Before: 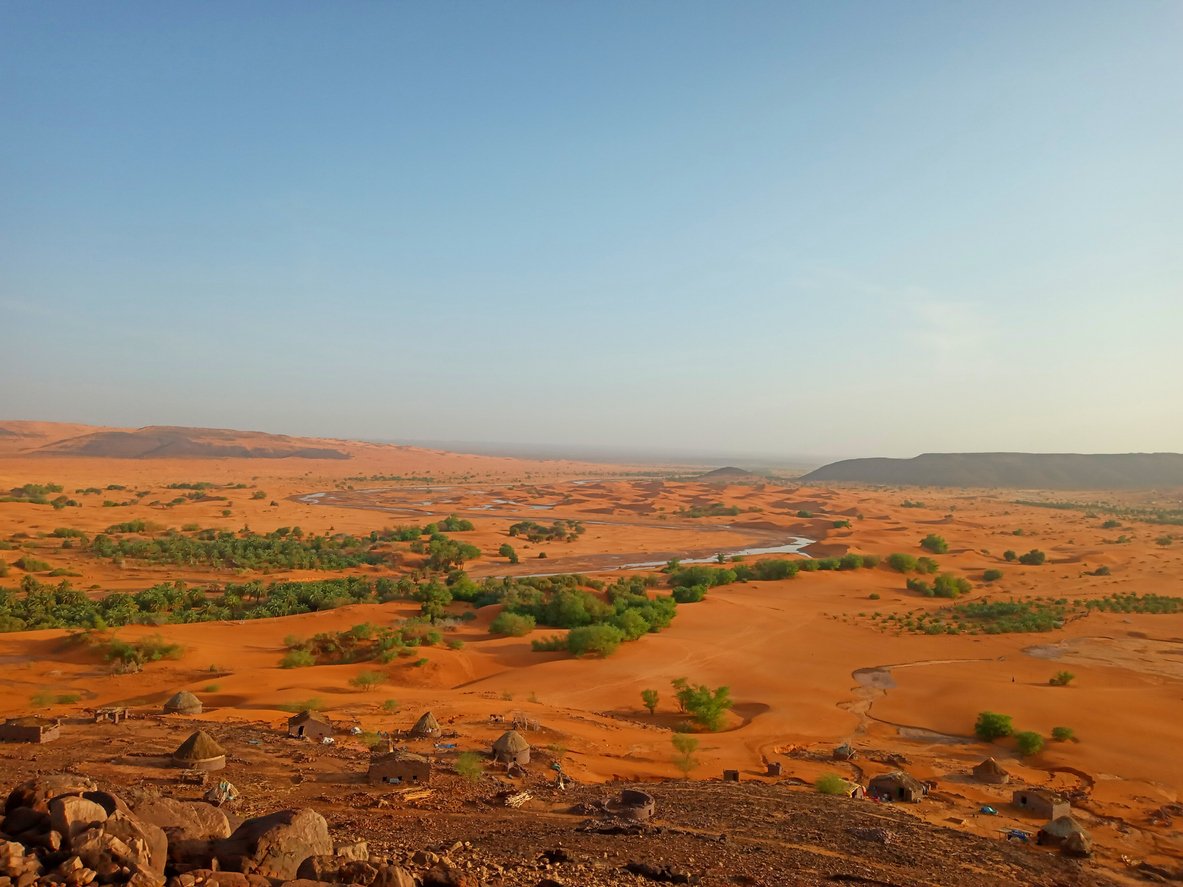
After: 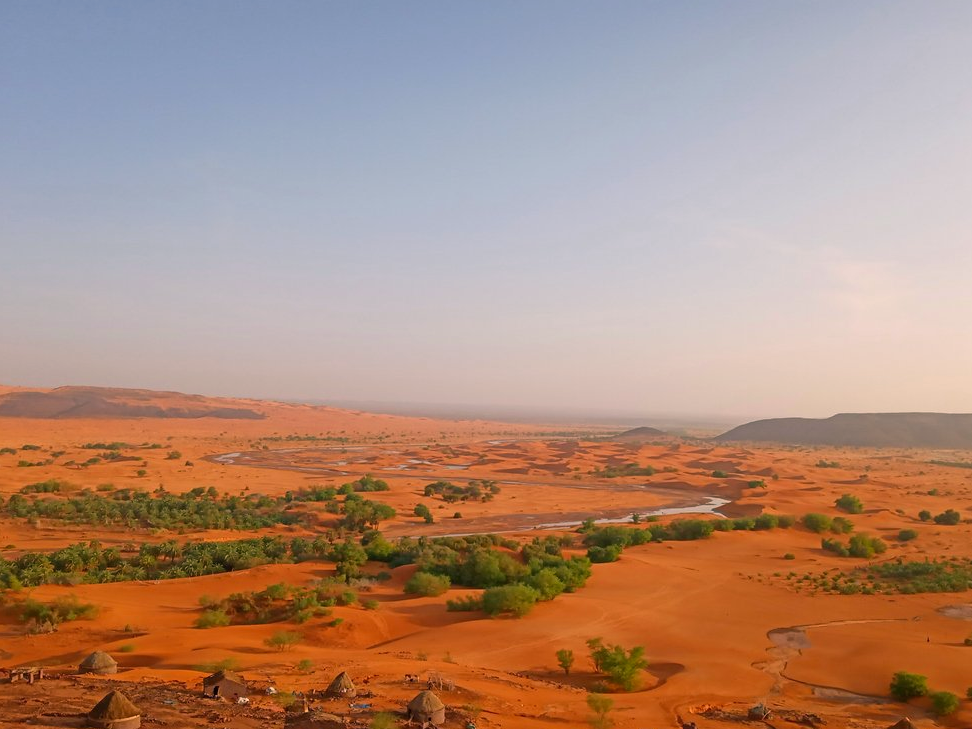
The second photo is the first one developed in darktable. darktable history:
crop and rotate: left 7.196%, top 4.574%, right 10.605%, bottom 13.178%
color correction: highlights a* 12.23, highlights b* 5.41
